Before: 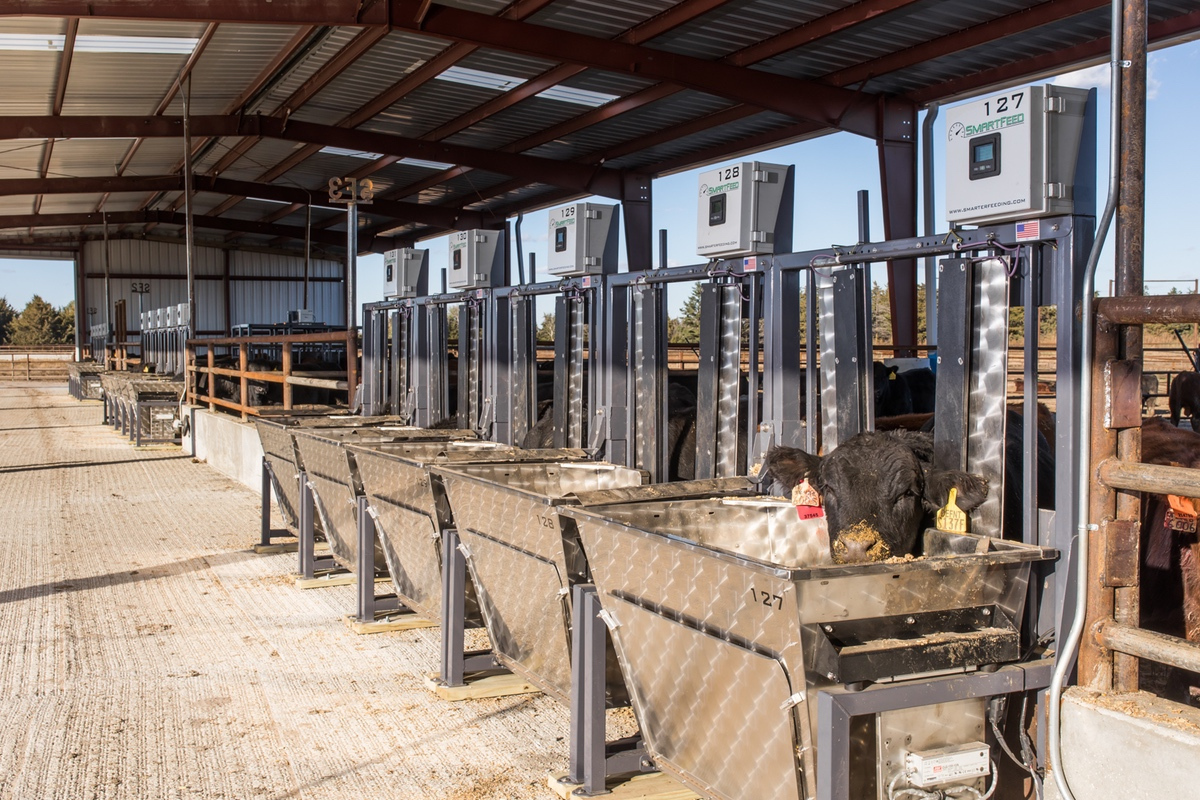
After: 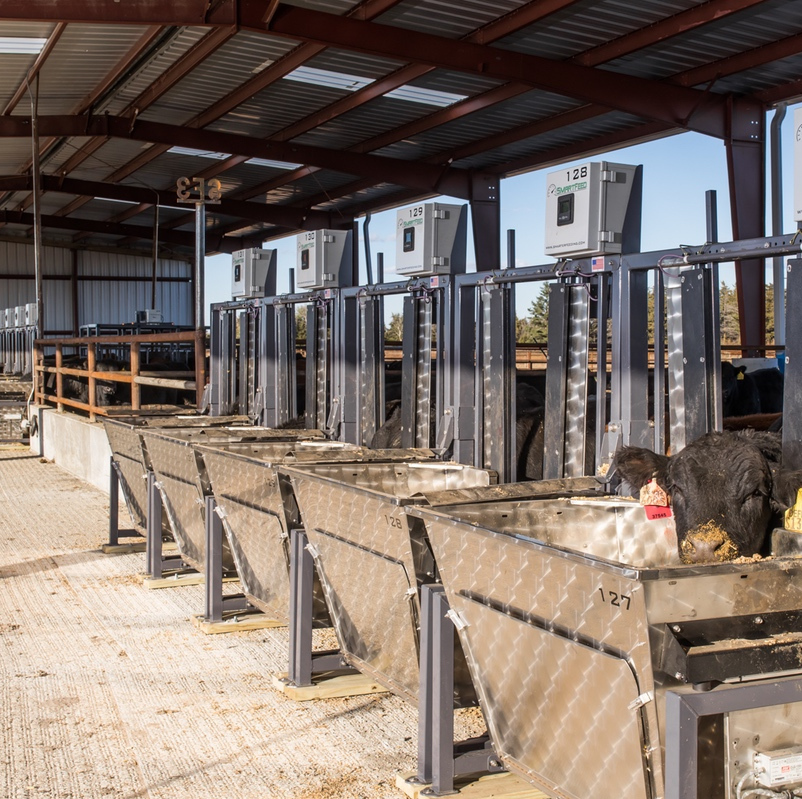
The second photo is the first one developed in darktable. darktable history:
crop and rotate: left 12.668%, right 20.454%
